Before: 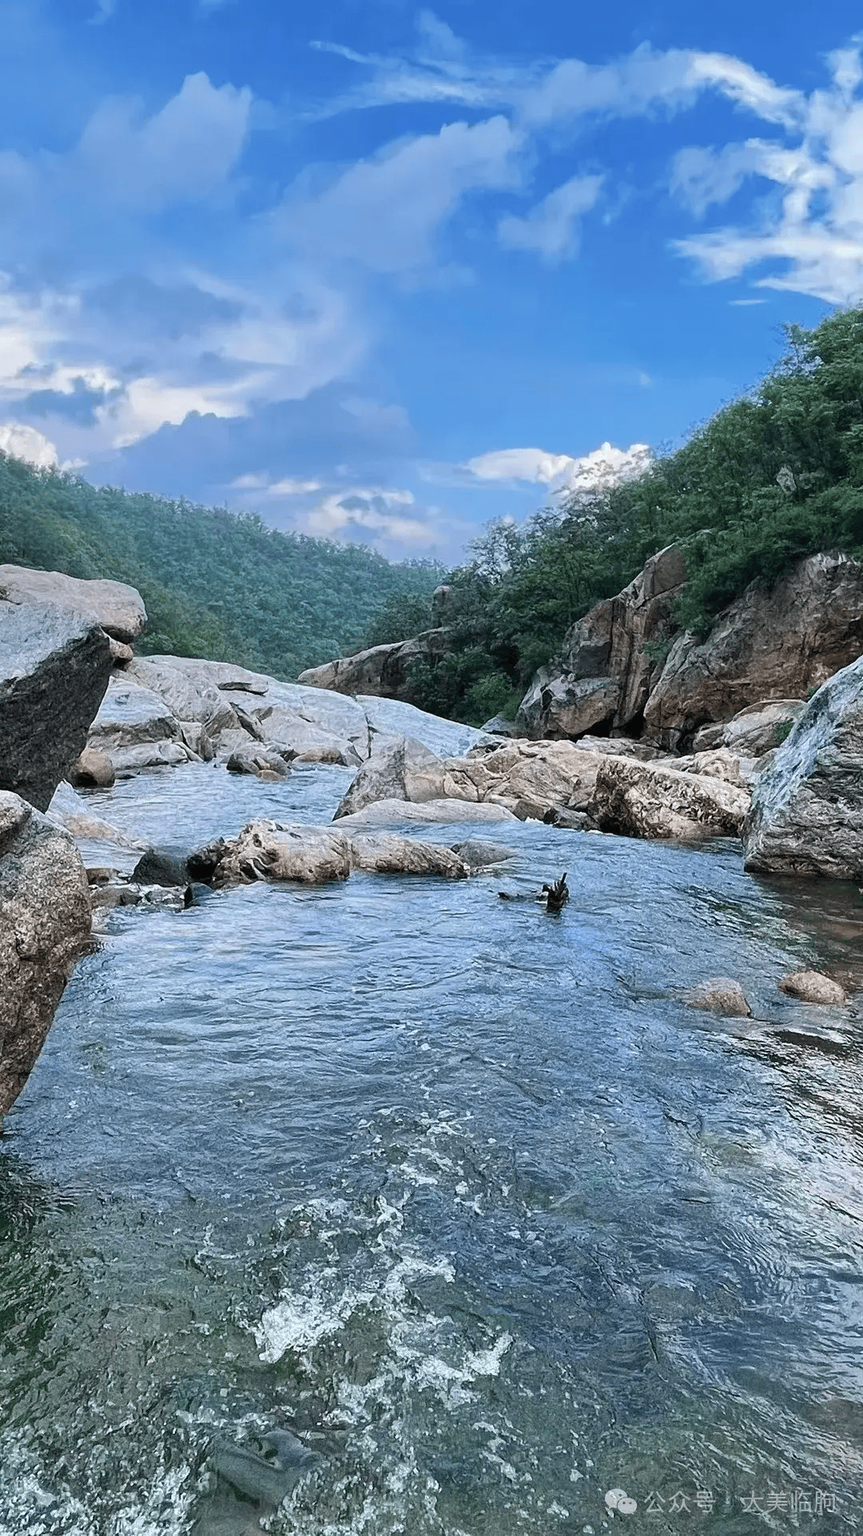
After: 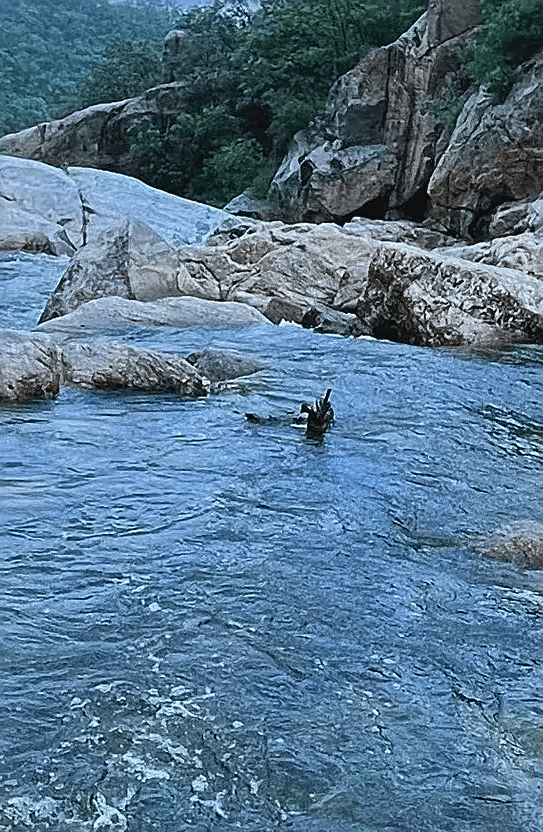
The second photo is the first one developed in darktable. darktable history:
sharpen: on, module defaults
crop: left 35.03%, top 36.625%, right 14.663%, bottom 20.057%
shadows and highlights: white point adjustment -3.64, highlights -63.34, highlights color adjustment 42%, soften with gaussian
contrast brightness saturation: contrast -0.08, brightness -0.04, saturation -0.11
color calibration: illuminant Planckian (black body), adaptation linear Bradford (ICC v4), x 0.364, y 0.367, temperature 4417.56 K, saturation algorithm version 1 (2020)
white balance: red 0.974, blue 1.044
